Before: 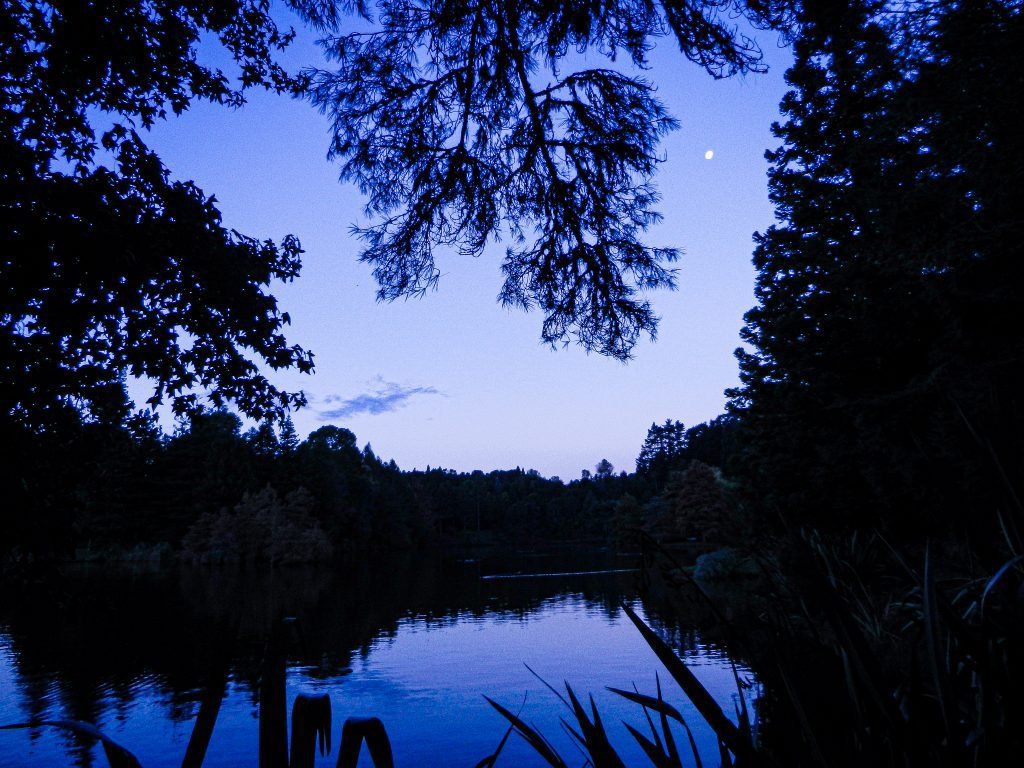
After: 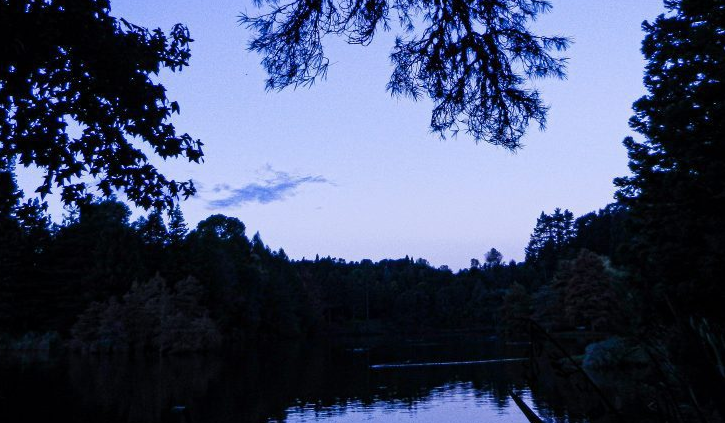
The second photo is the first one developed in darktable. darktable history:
crop: left 10.898%, top 27.601%, right 18.299%, bottom 17.205%
